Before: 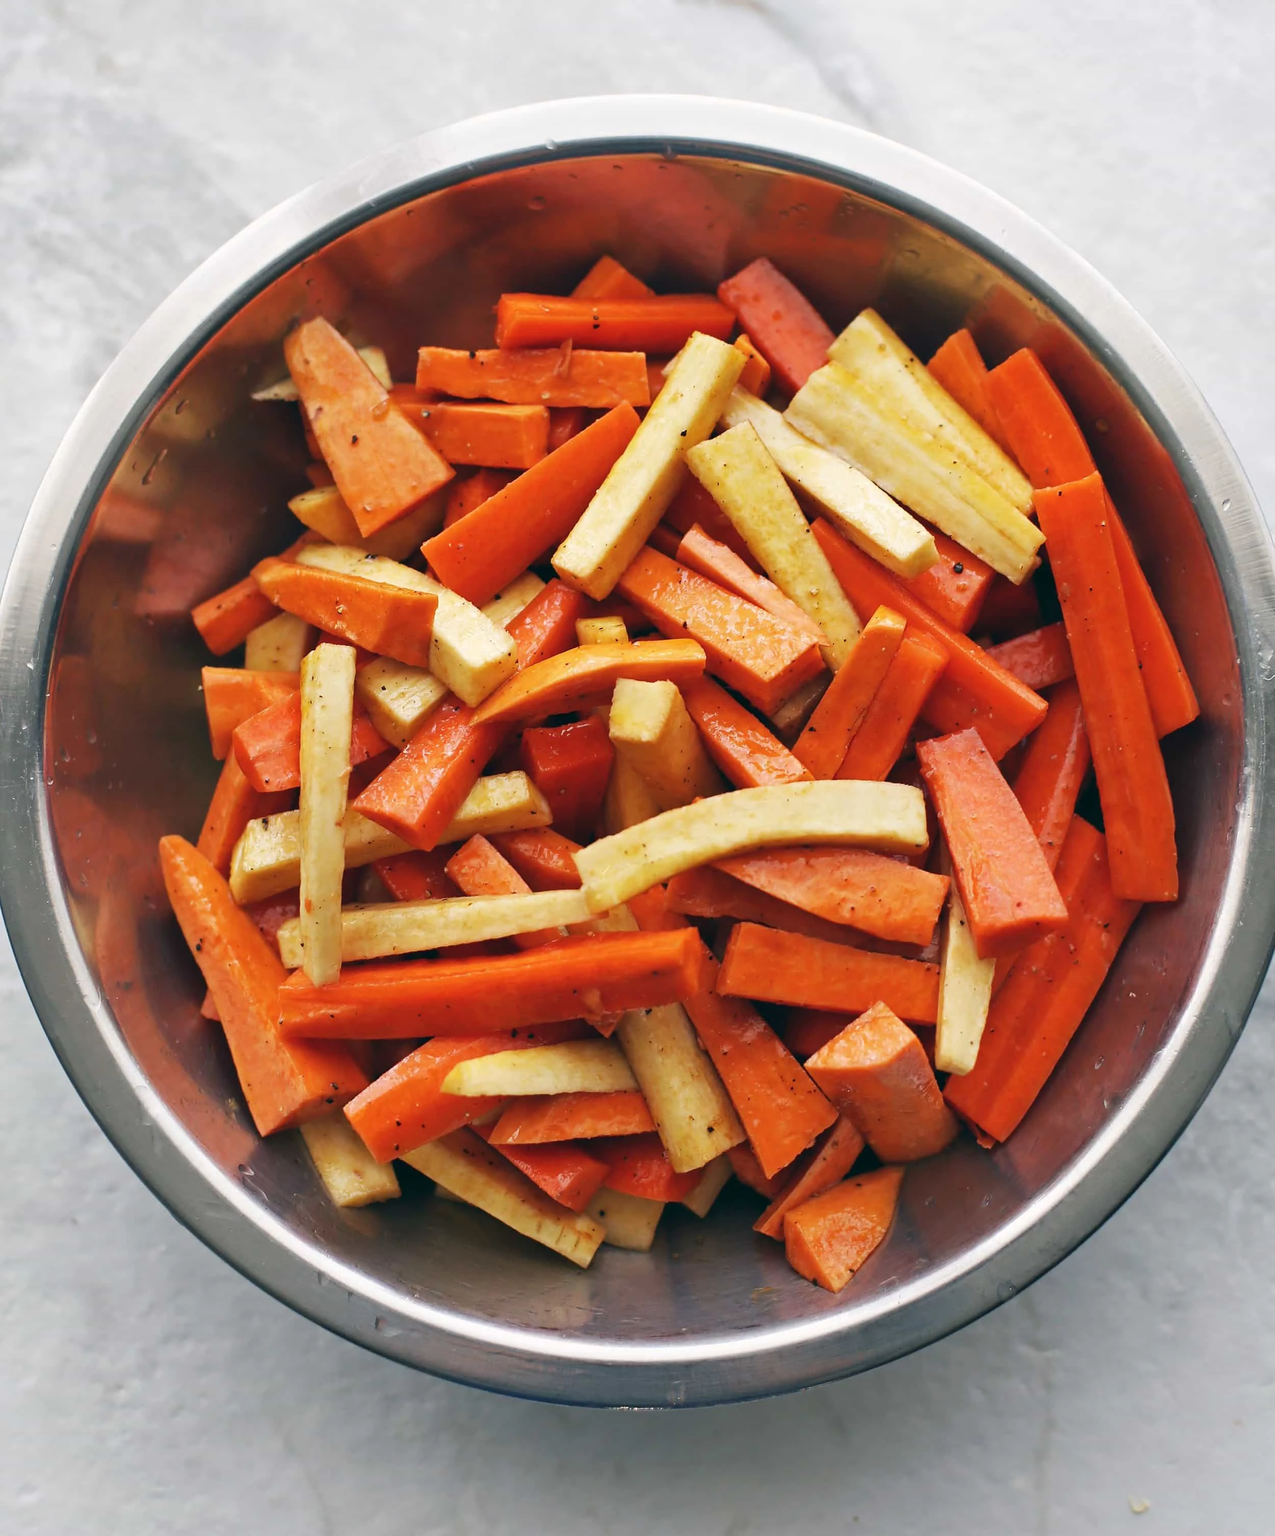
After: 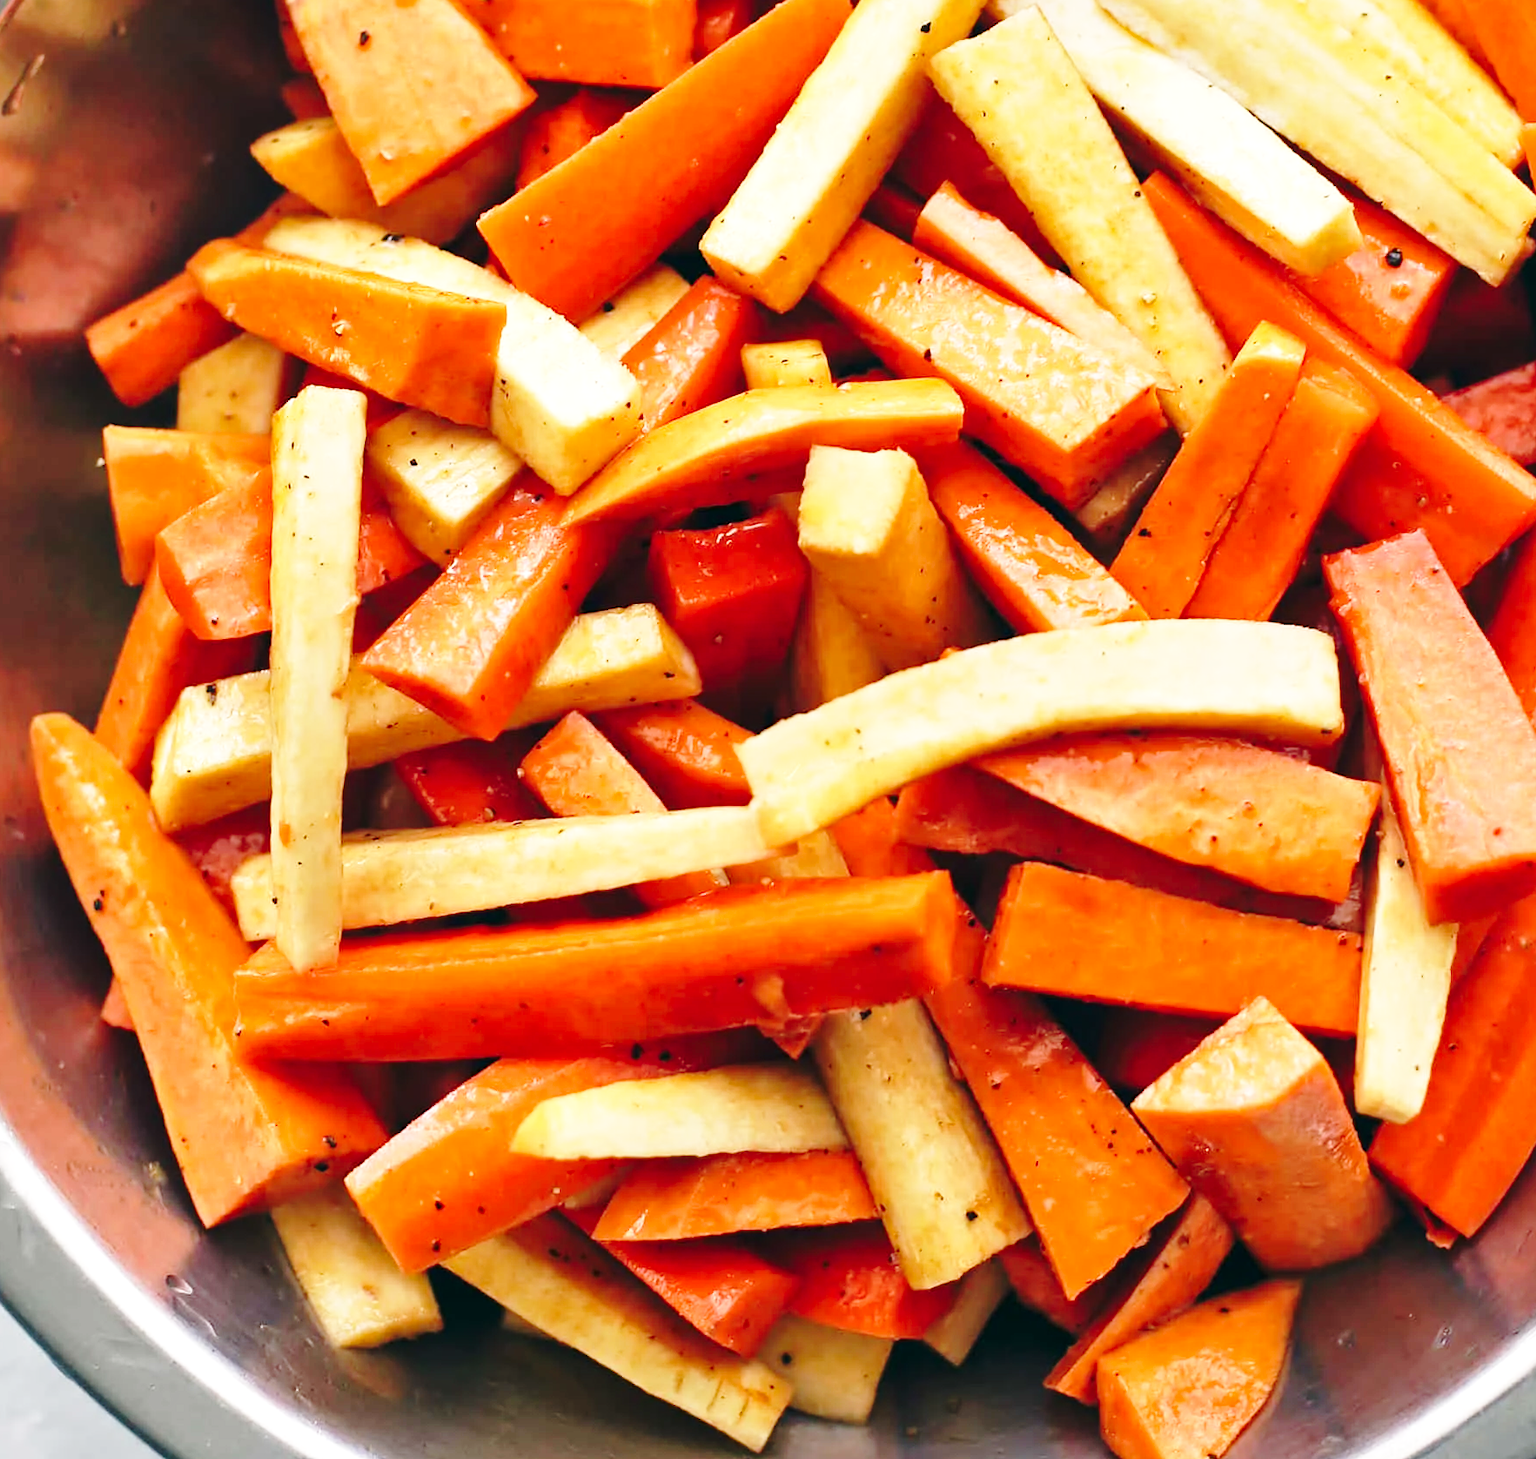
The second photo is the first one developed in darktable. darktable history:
base curve: curves: ch0 [(0, 0) (0.032, 0.037) (0.105, 0.228) (0.435, 0.76) (0.856, 0.983) (1, 1)], preserve colors none
local contrast: mode bilateral grid, contrast 20, coarseness 51, detail 119%, midtone range 0.2
crop: left 11.086%, top 27.178%, right 18.275%, bottom 17.129%
